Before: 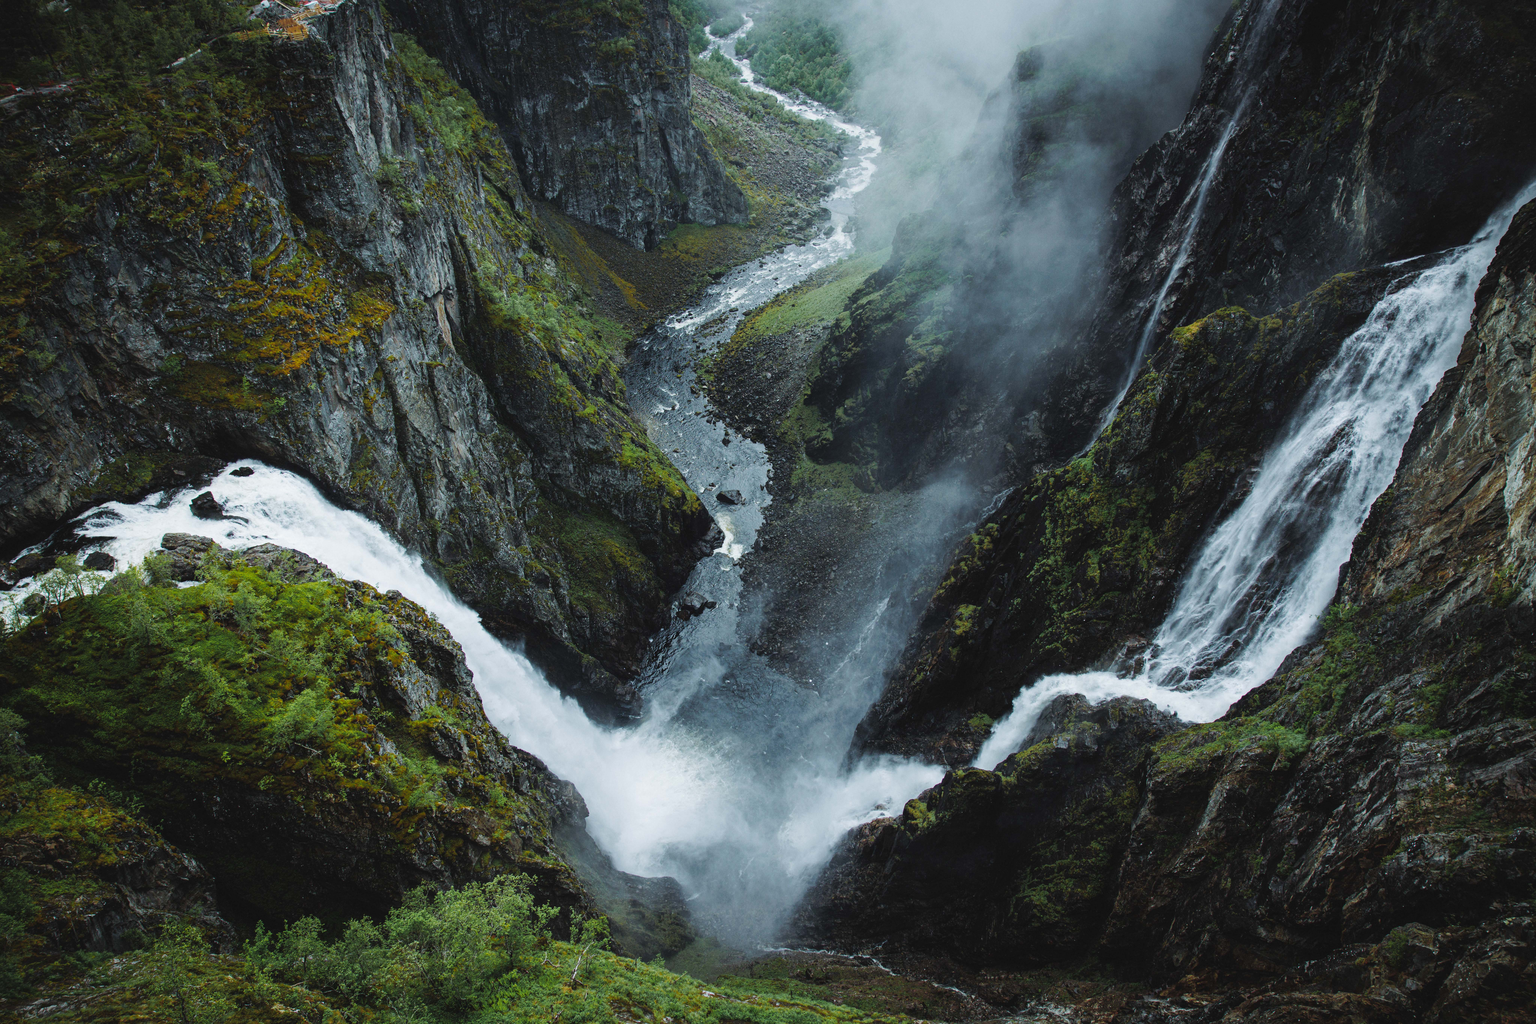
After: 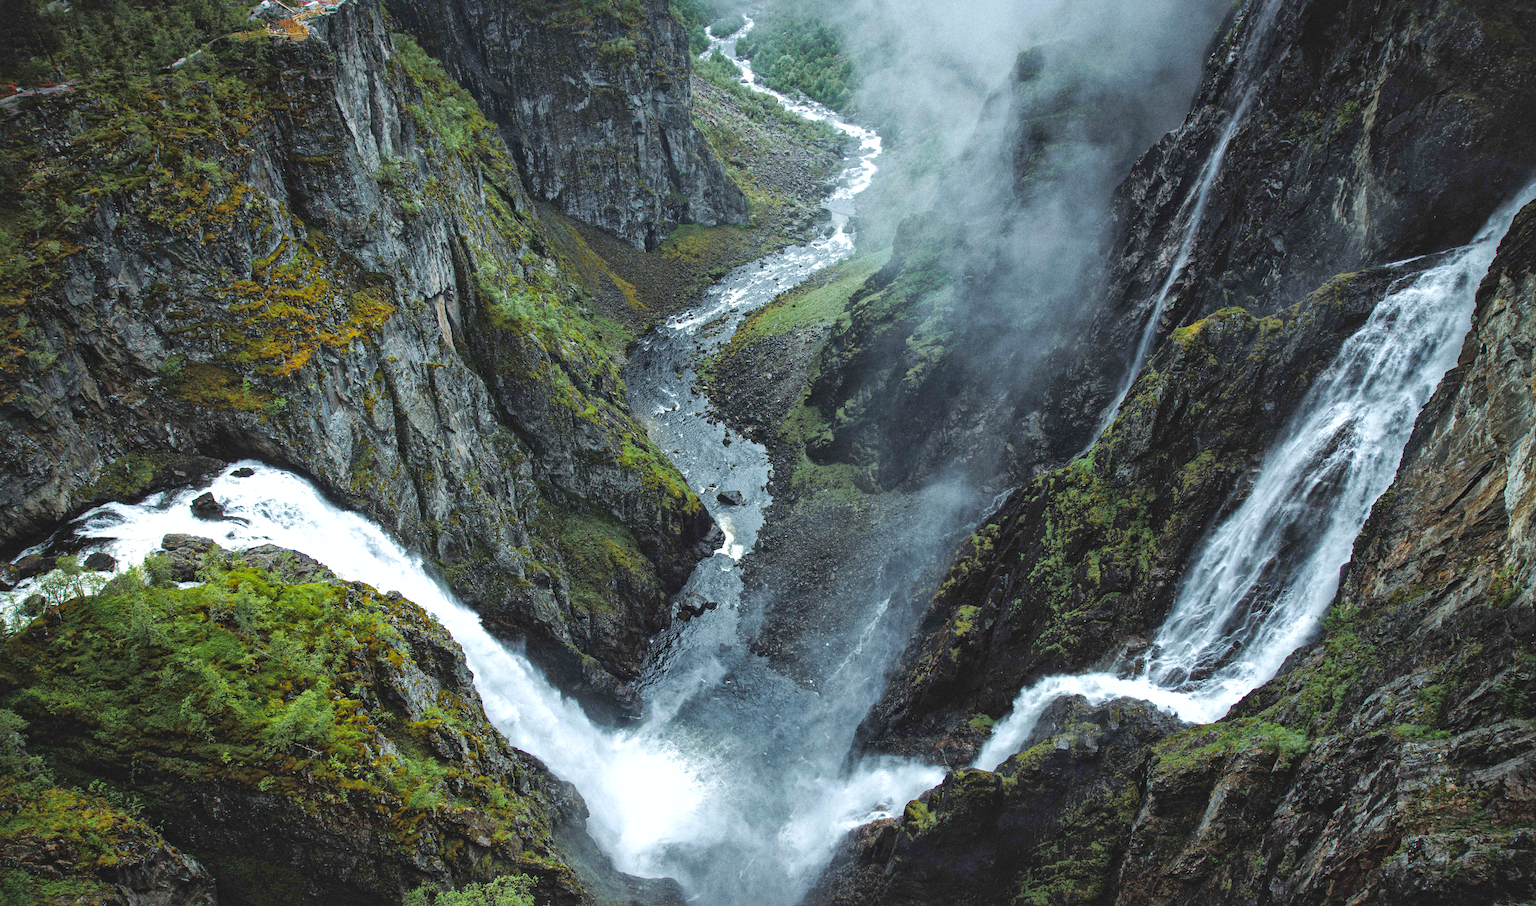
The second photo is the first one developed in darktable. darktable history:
crop and rotate: top 0%, bottom 11.49%
local contrast: mode bilateral grid, contrast 20, coarseness 50, detail 120%, midtone range 0.2
shadows and highlights: on, module defaults
grain: on, module defaults
exposure: black level correction 0.001, exposure 0.5 EV, compensate exposure bias true, compensate highlight preservation false
